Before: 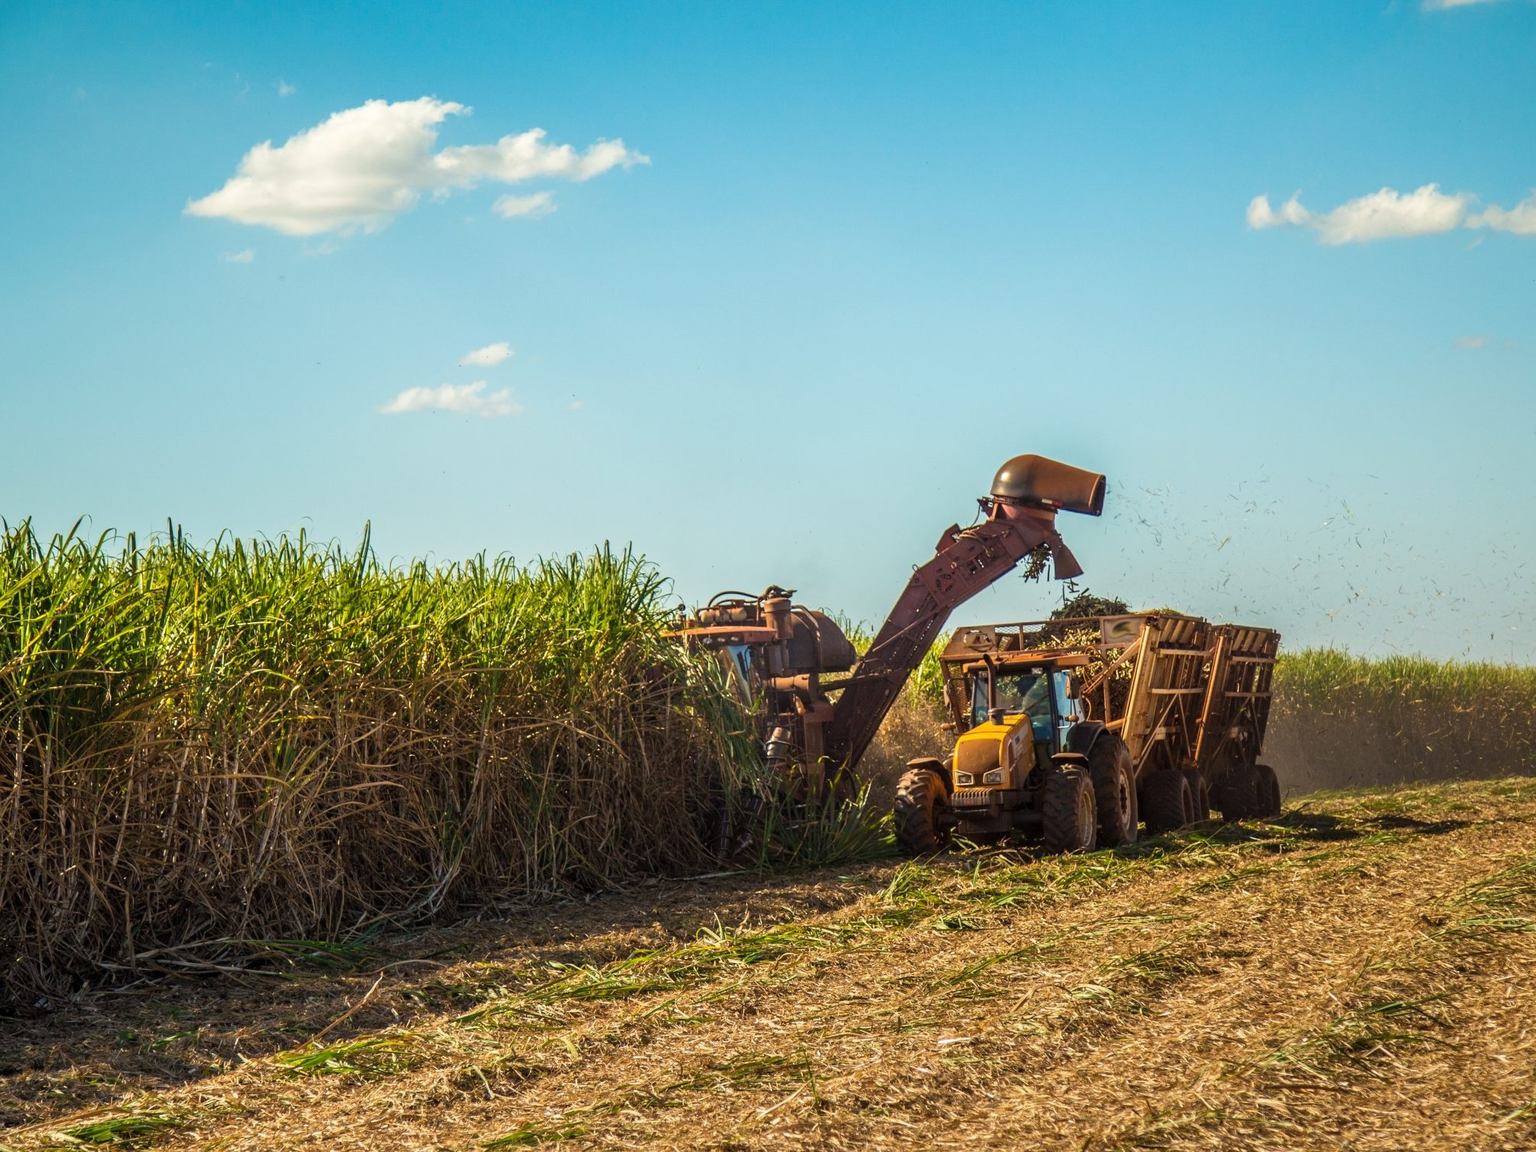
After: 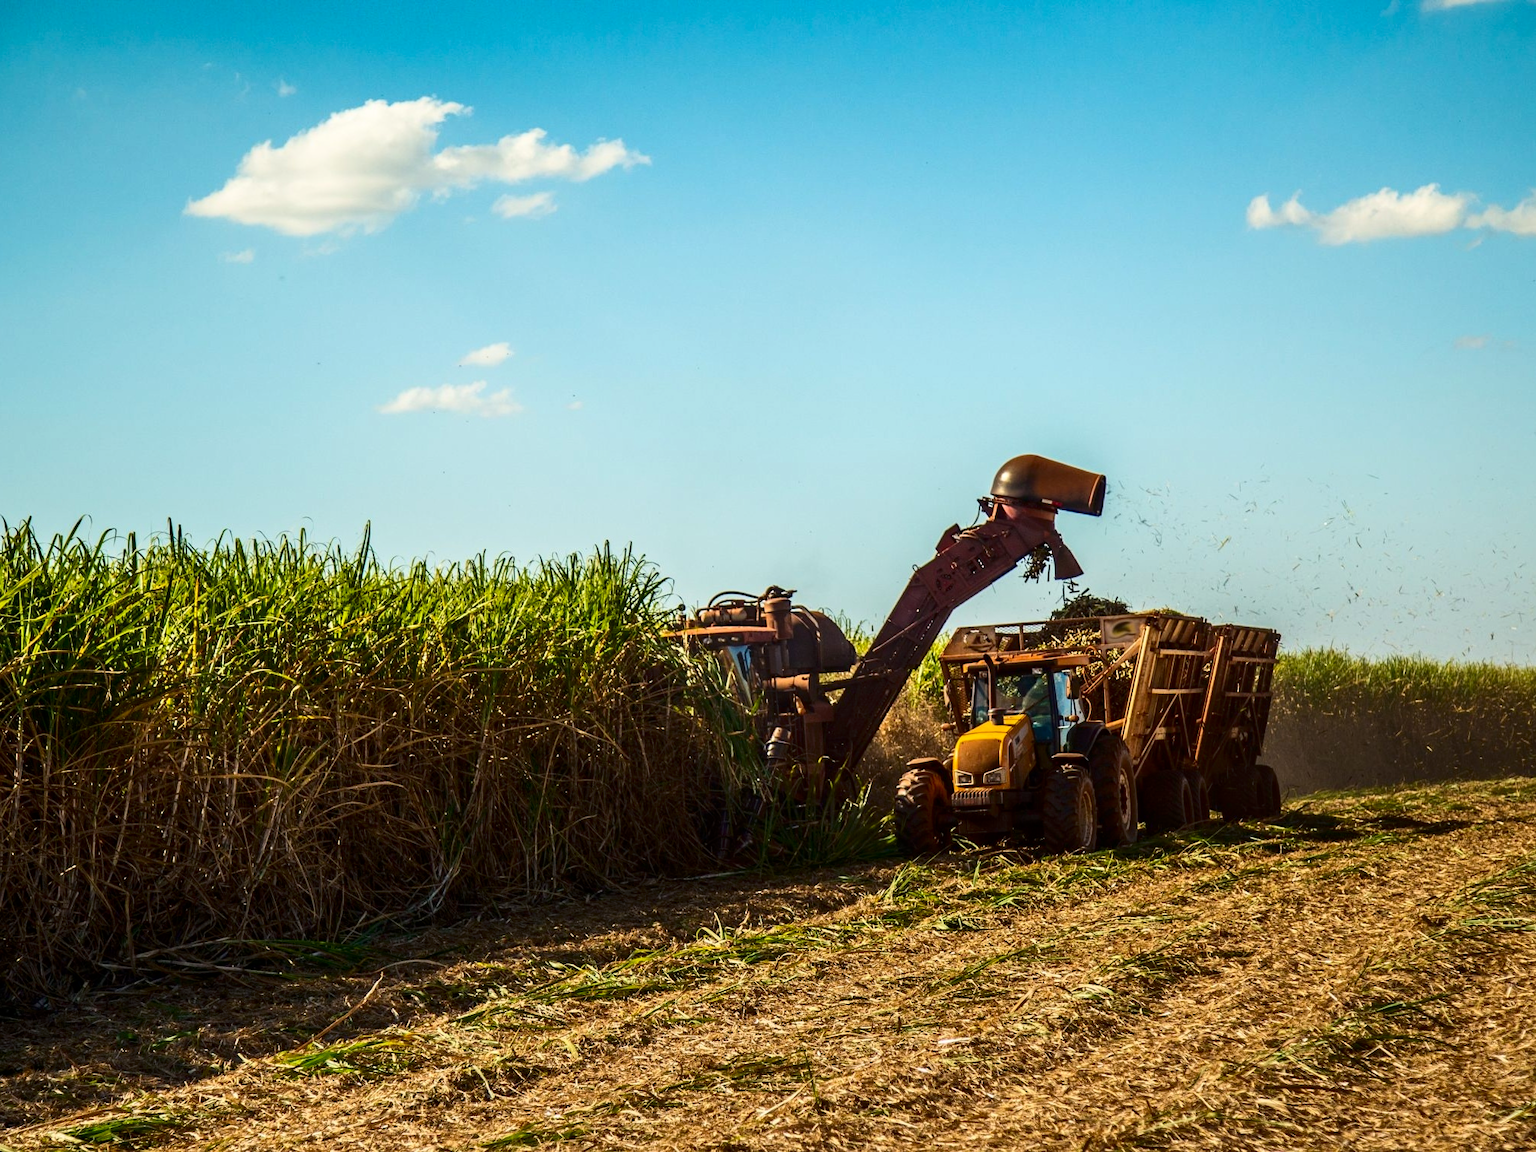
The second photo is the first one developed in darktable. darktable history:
contrast brightness saturation: contrast 0.202, brightness -0.112, saturation 0.096
